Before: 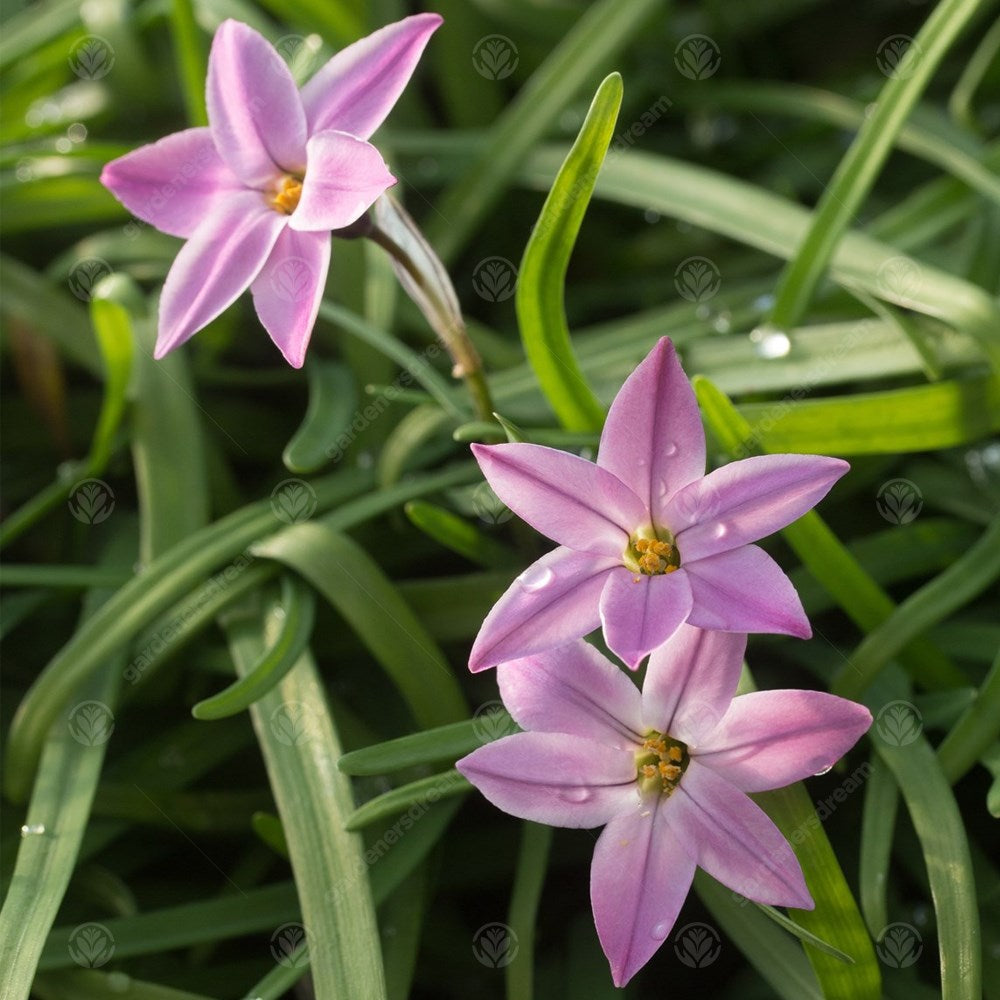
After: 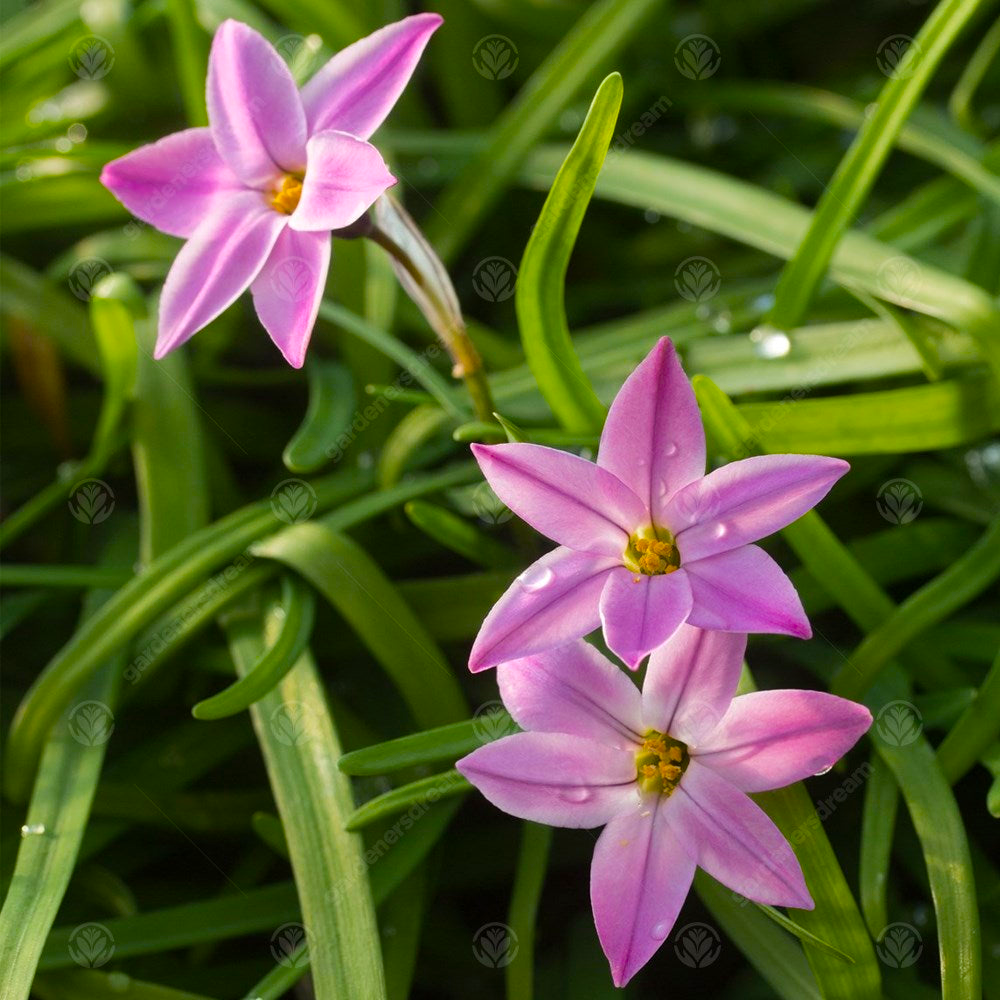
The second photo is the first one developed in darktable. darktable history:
tone equalizer: -8 EV -1.84 EV, -7 EV -1.16 EV, -6 EV -1.62 EV, smoothing diameter 25%, edges refinement/feathering 10, preserve details guided filter
color balance rgb: linear chroma grading › global chroma 15%, perceptual saturation grading › global saturation 30%
